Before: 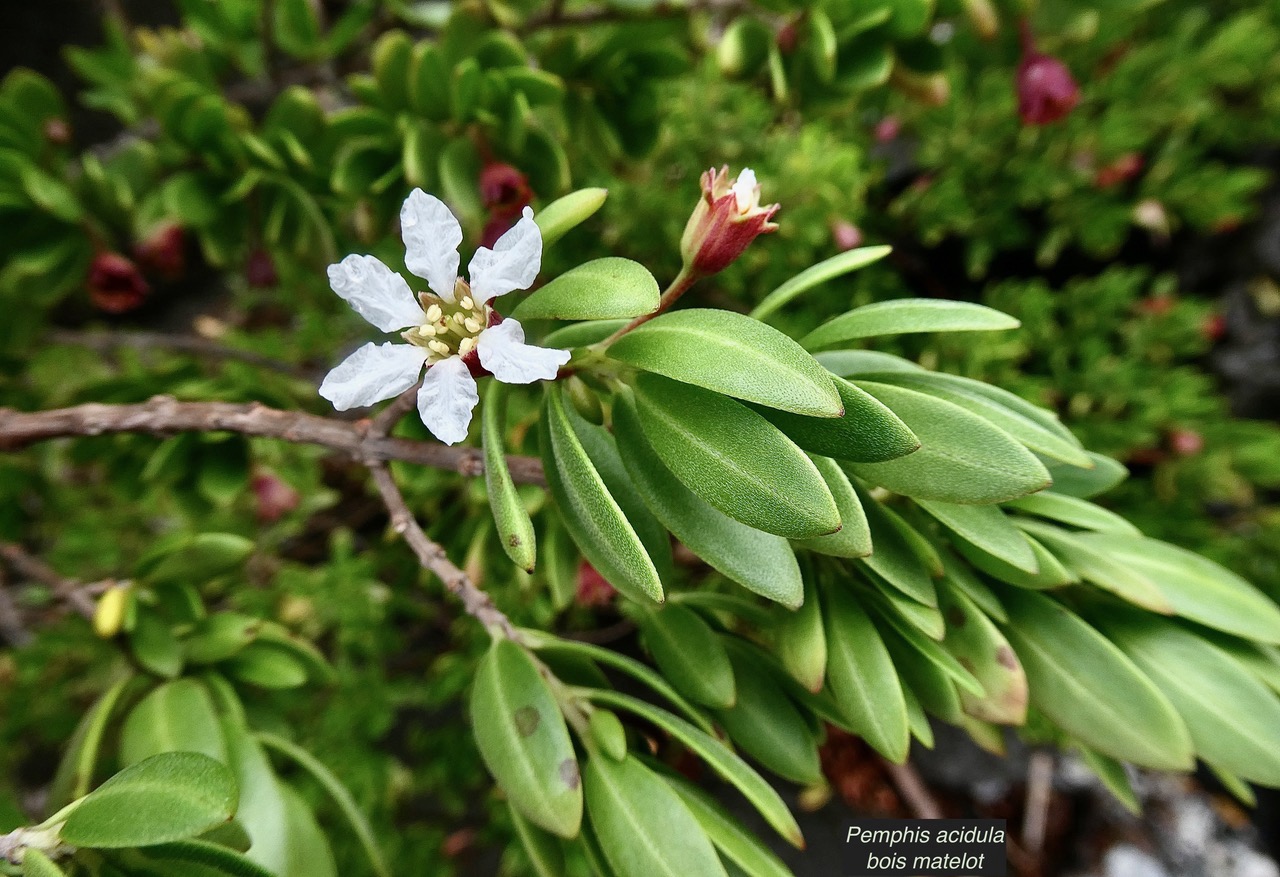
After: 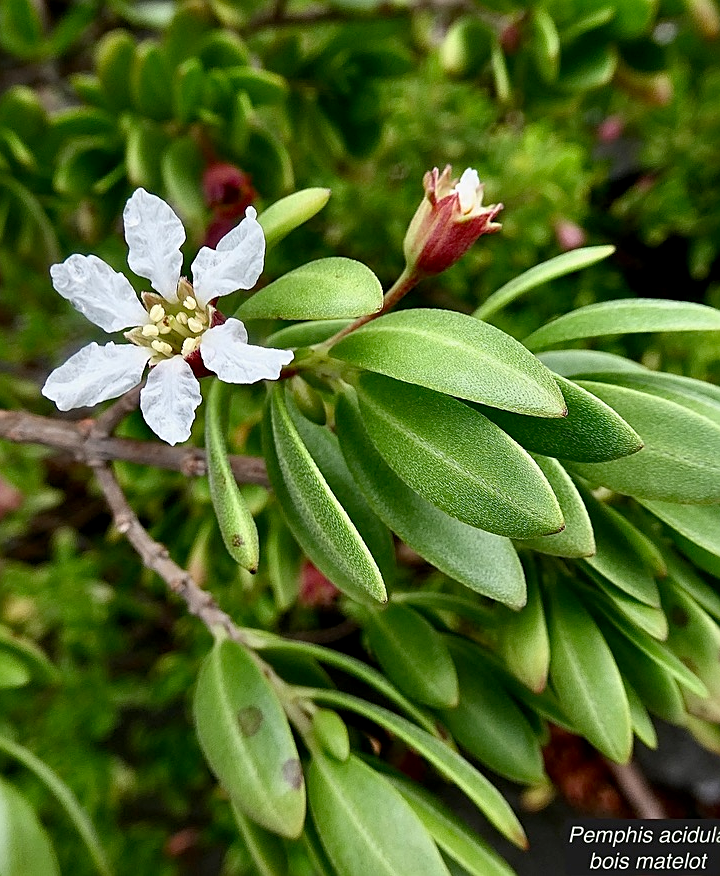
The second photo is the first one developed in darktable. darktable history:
crop: left 21.71%, right 21.97%, bottom 0.009%
sharpen: amount 0.489
